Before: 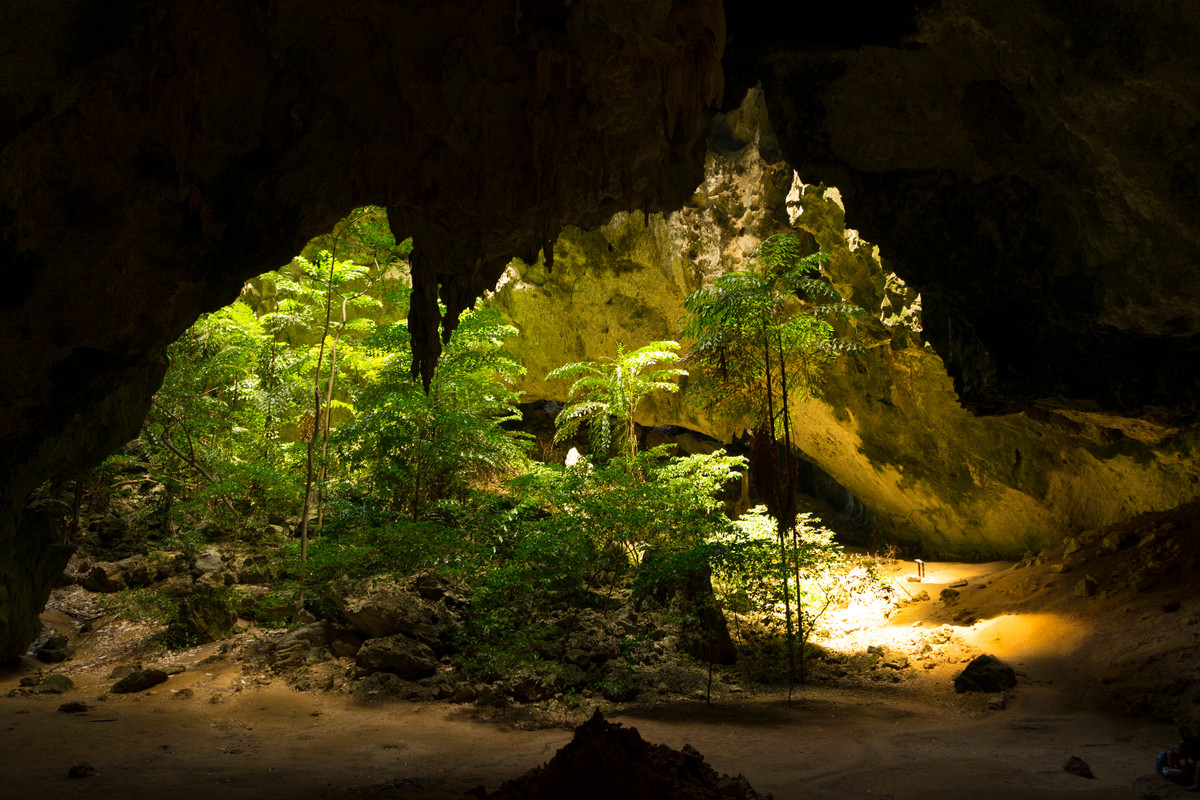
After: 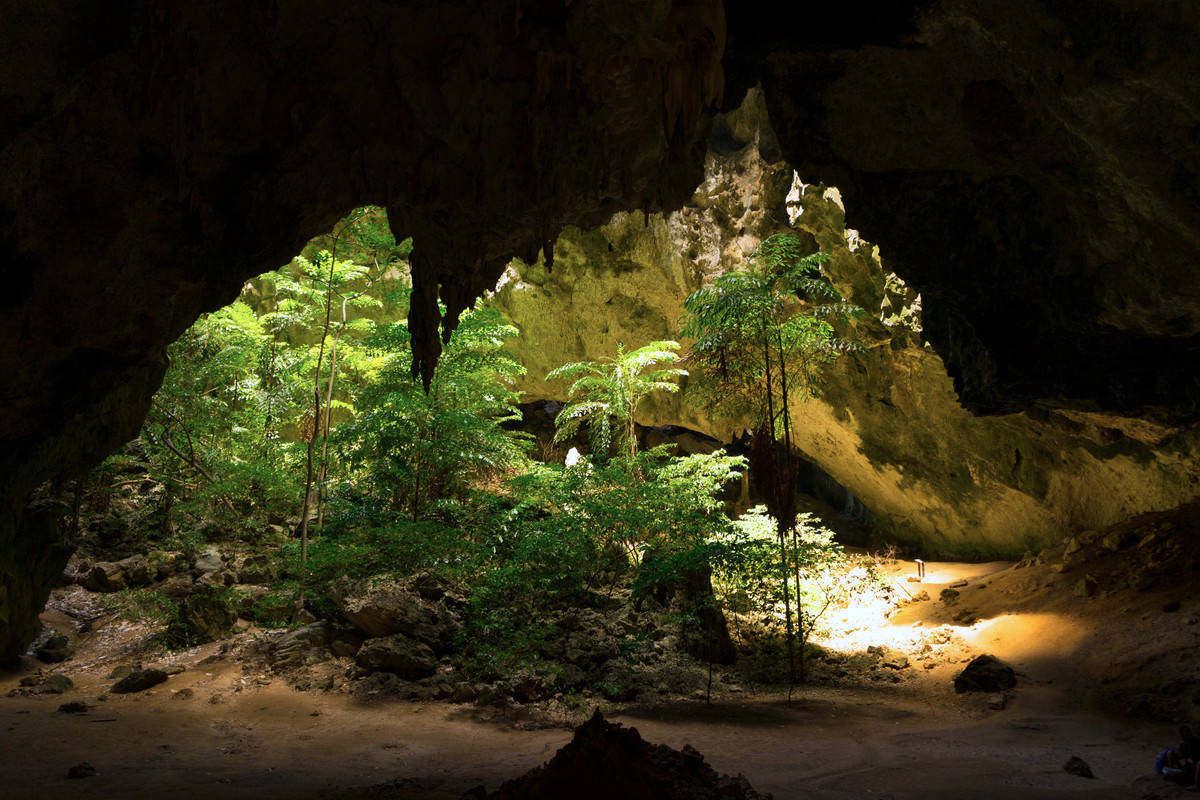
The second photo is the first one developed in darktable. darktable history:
color calibration: illuminant as shot in camera, x 0.379, y 0.396, temperature 4147.57 K
